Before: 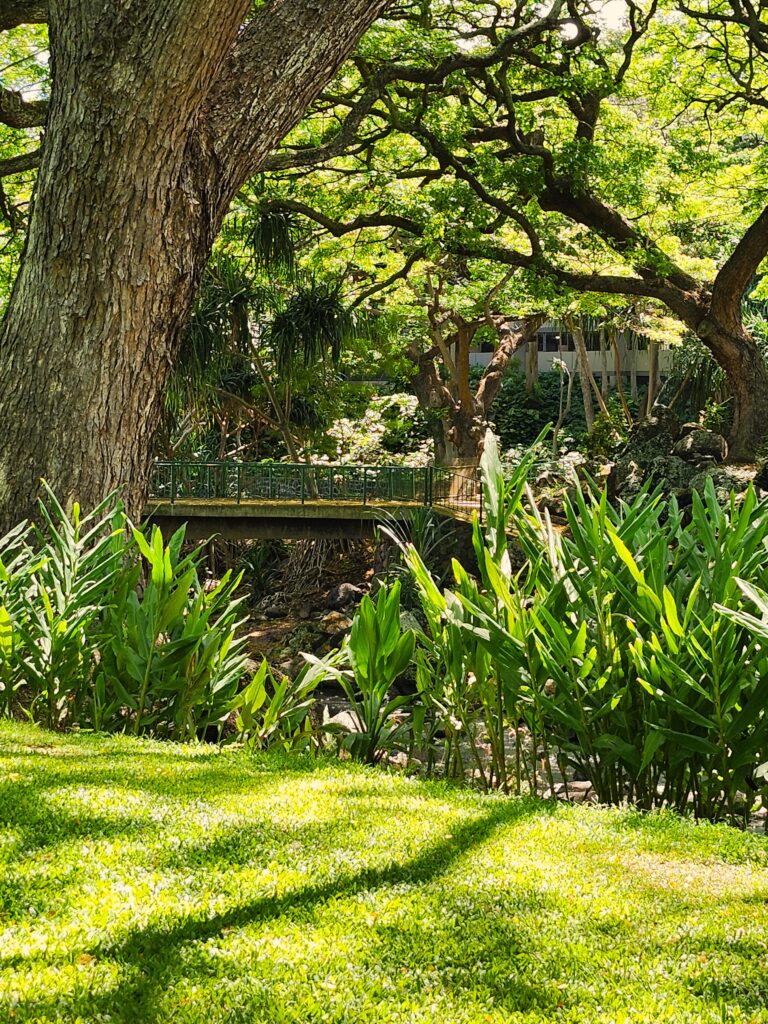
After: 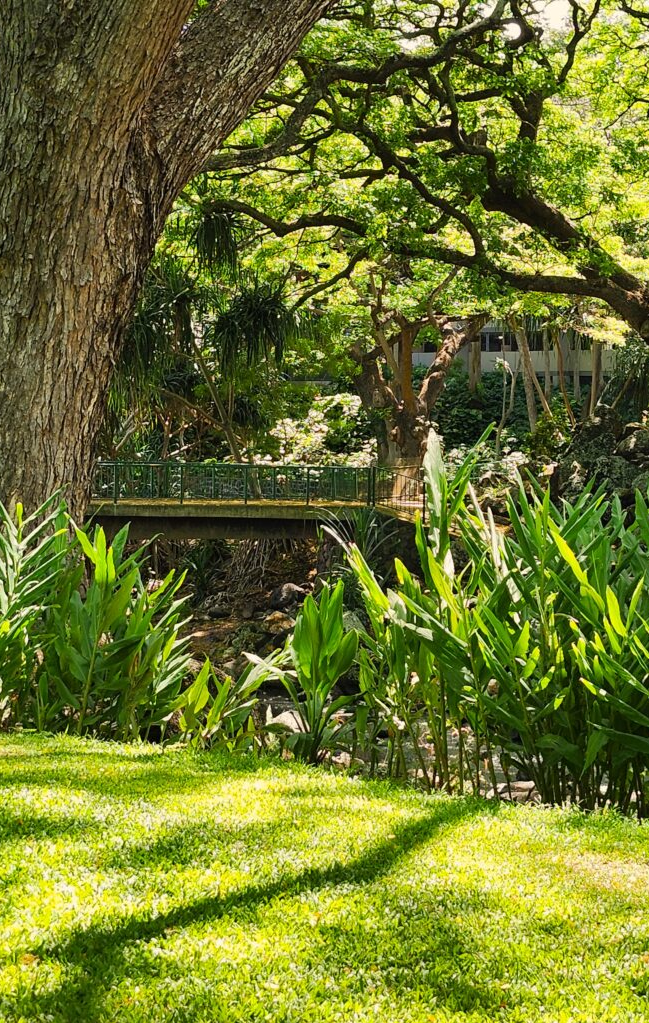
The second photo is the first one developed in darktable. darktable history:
crop: left 7.527%, right 7.864%
